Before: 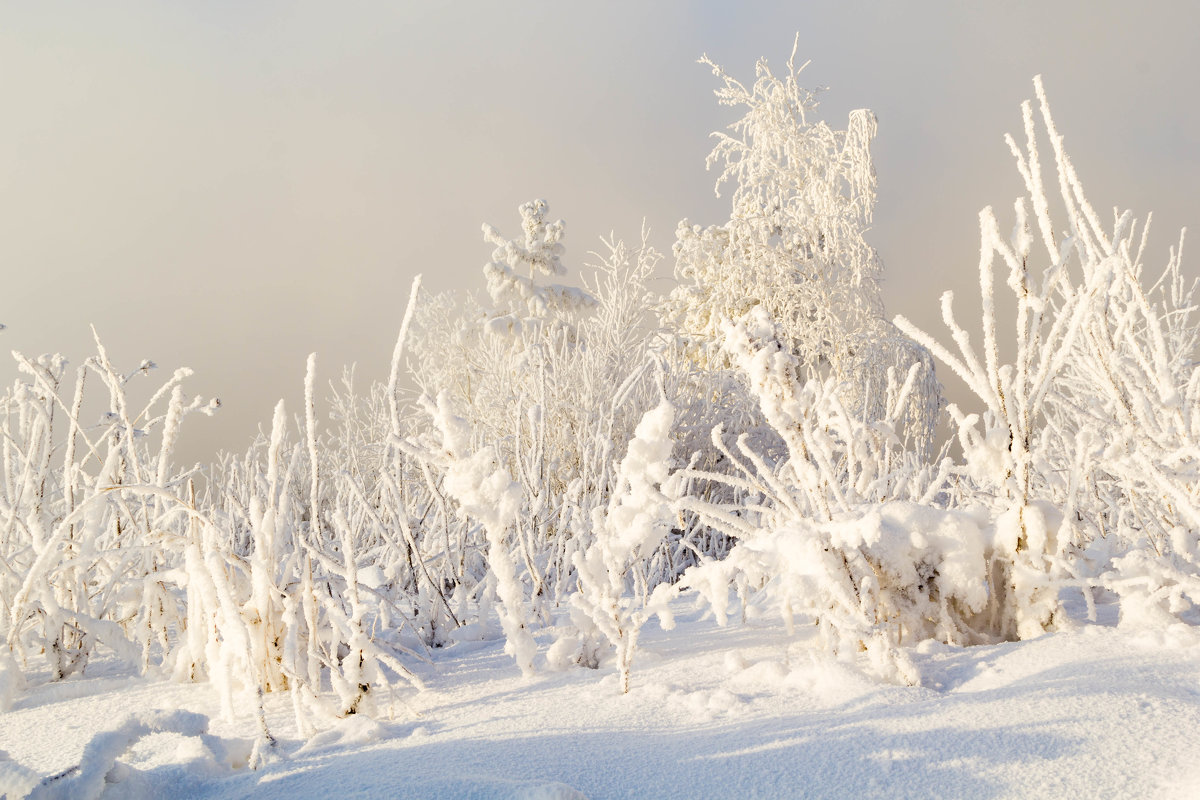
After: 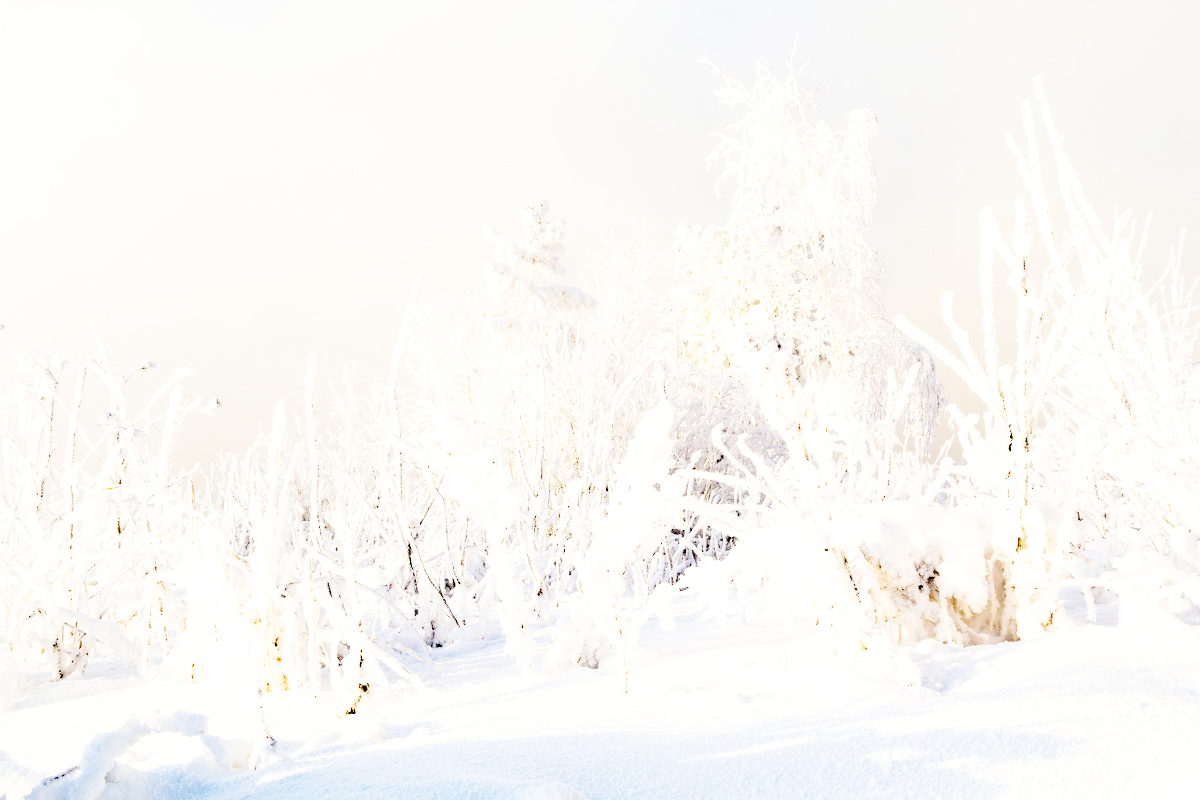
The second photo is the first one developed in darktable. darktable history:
rgb levels: levels [[0.013, 0.434, 0.89], [0, 0.5, 1], [0, 0.5, 1]]
base curve: curves: ch0 [(0, 0.003) (0.001, 0.002) (0.006, 0.004) (0.02, 0.022) (0.048, 0.086) (0.094, 0.234) (0.162, 0.431) (0.258, 0.629) (0.385, 0.8) (0.548, 0.918) (0.751, 0.988) (1, 1)], preserve colors none
